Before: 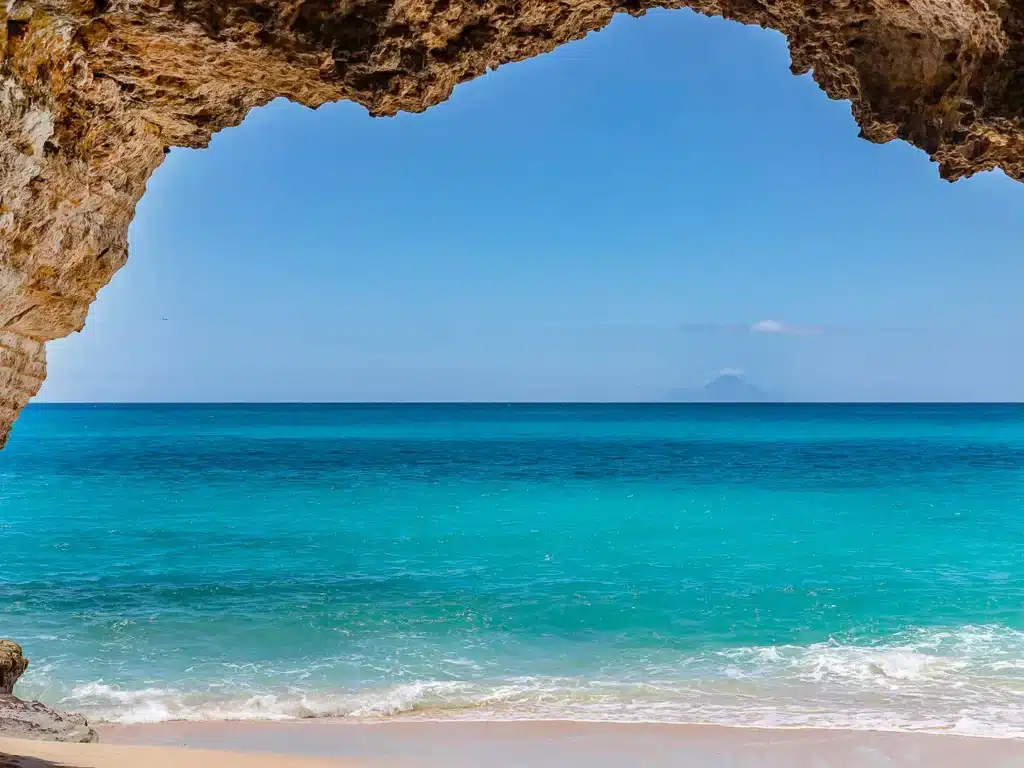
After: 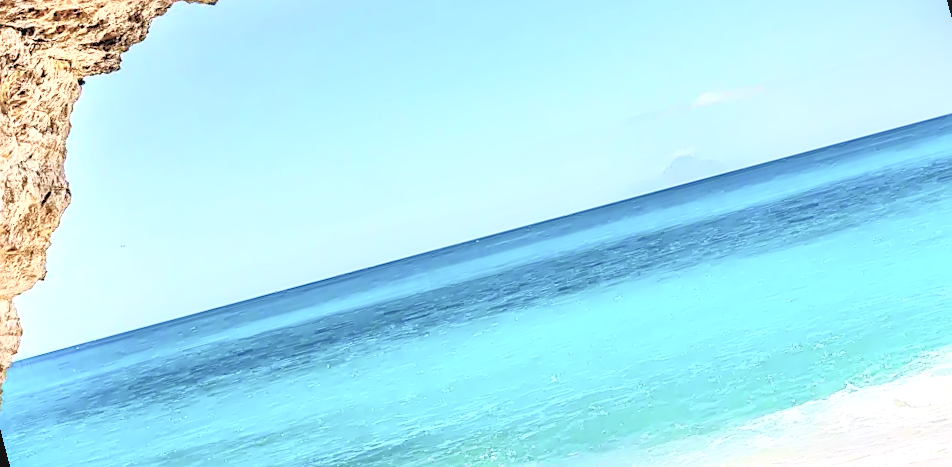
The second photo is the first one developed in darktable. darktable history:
local contrast: detail 130%
color zones: curves: ch0 [(0, 0.558) (0.143, 0.559) (0.286, 0.529) (0.429, 0.505) (0.571, 0.5) (0.714, 0.5) (0.857, 0.5) (1, 0.558)]; ch1 [(0, 0.469) (0.01, 0.469) (0.12, 0.446) (0.248, 0.469) (0.5, 0.5) (0.748, 0.5) (0.99, 0.469) (1, 0.469)]
rotate and perspective: rotation -14.8°, crop left 0.1, crop right 0.903, crop top 0.25, crop bottom 0.748
sharpen: on, module defaults
contrast brightness saturation: contrast 0.43, brightness 0.56, saturation -0.19
crop and rotate: top 6.25%
levels: levels [0.093, 0.434, 0.988]
